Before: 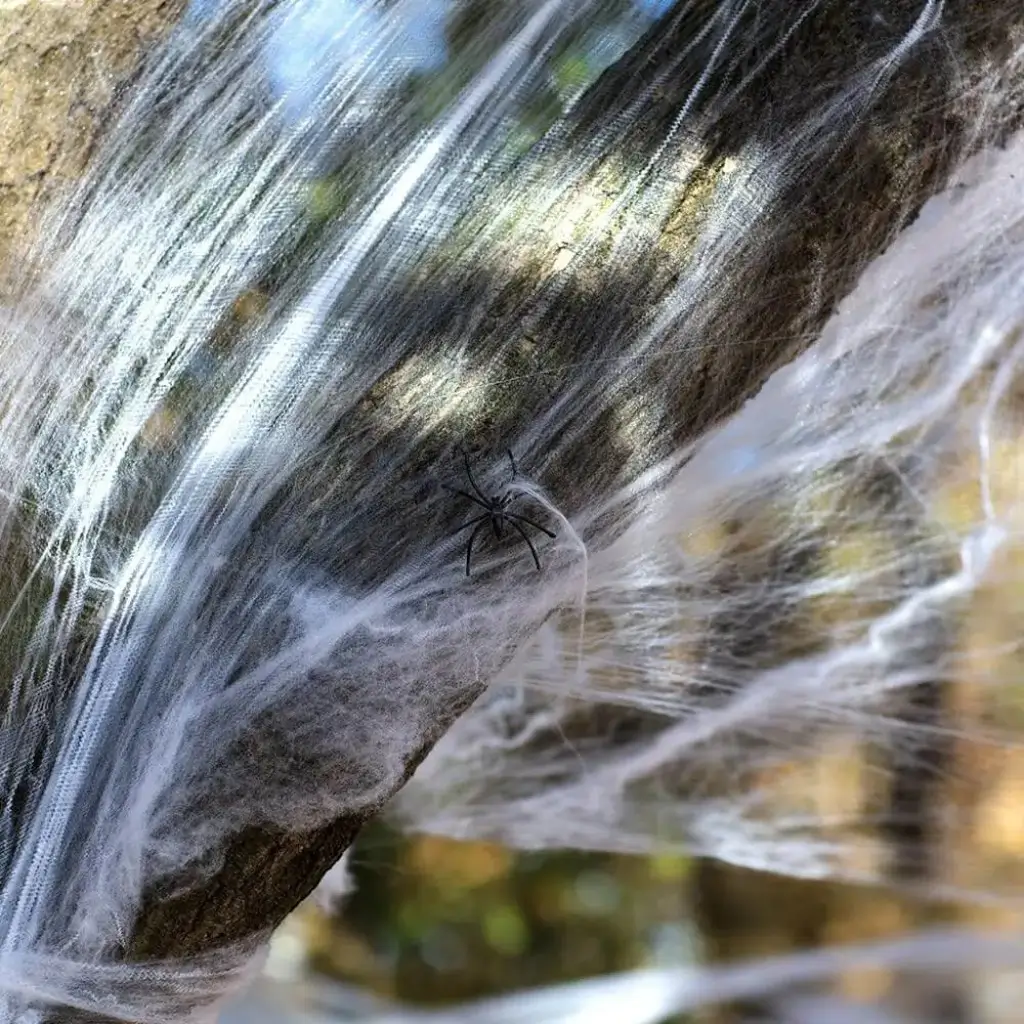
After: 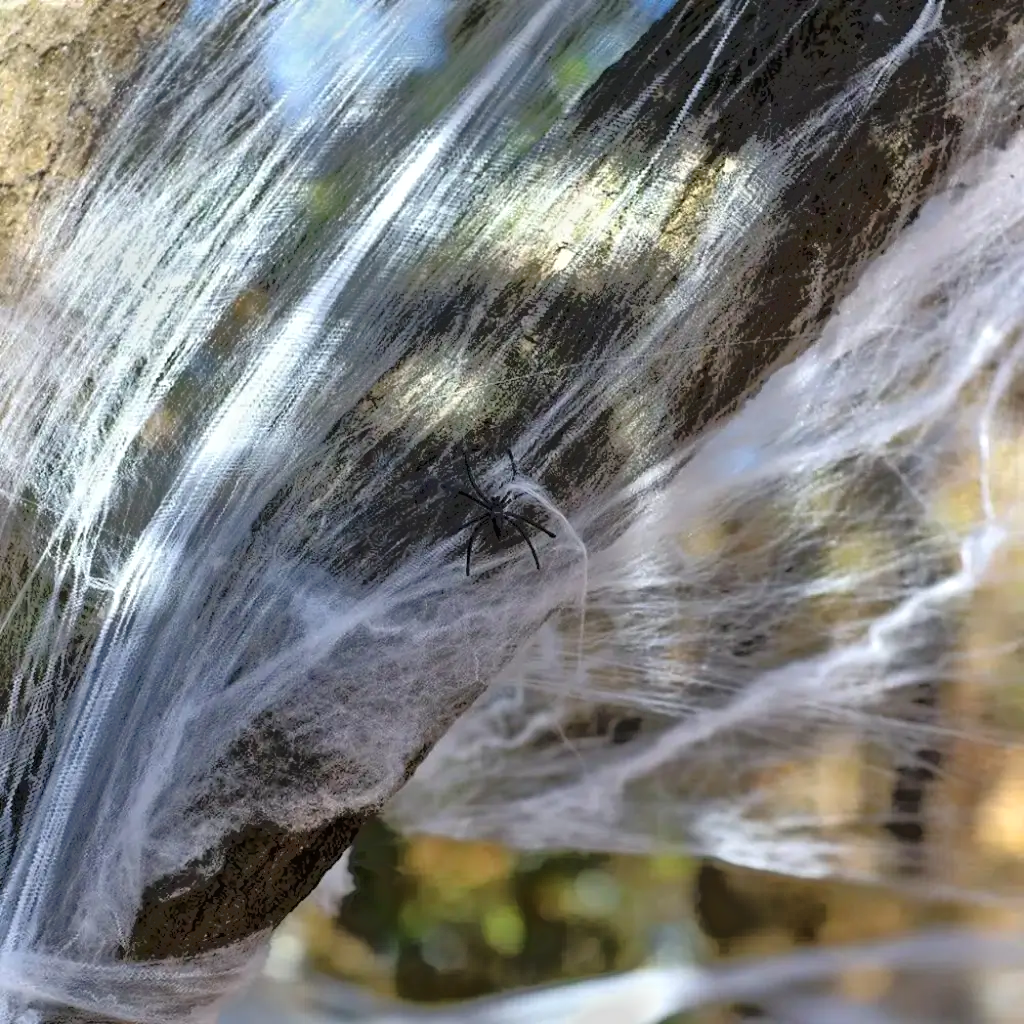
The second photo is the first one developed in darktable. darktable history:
tone equalizer: -7 EV -0.64 EV, -6 EV 1.02 EV, -5 EV -0.488 EV, -4 EV 0.449 EV, -3 EV 0.411 EV, -2 EV 0.158 EV, -1 EV -0.151 EV, +0 EV -0.393 EV, mask exposure compensation -0.502 EV
